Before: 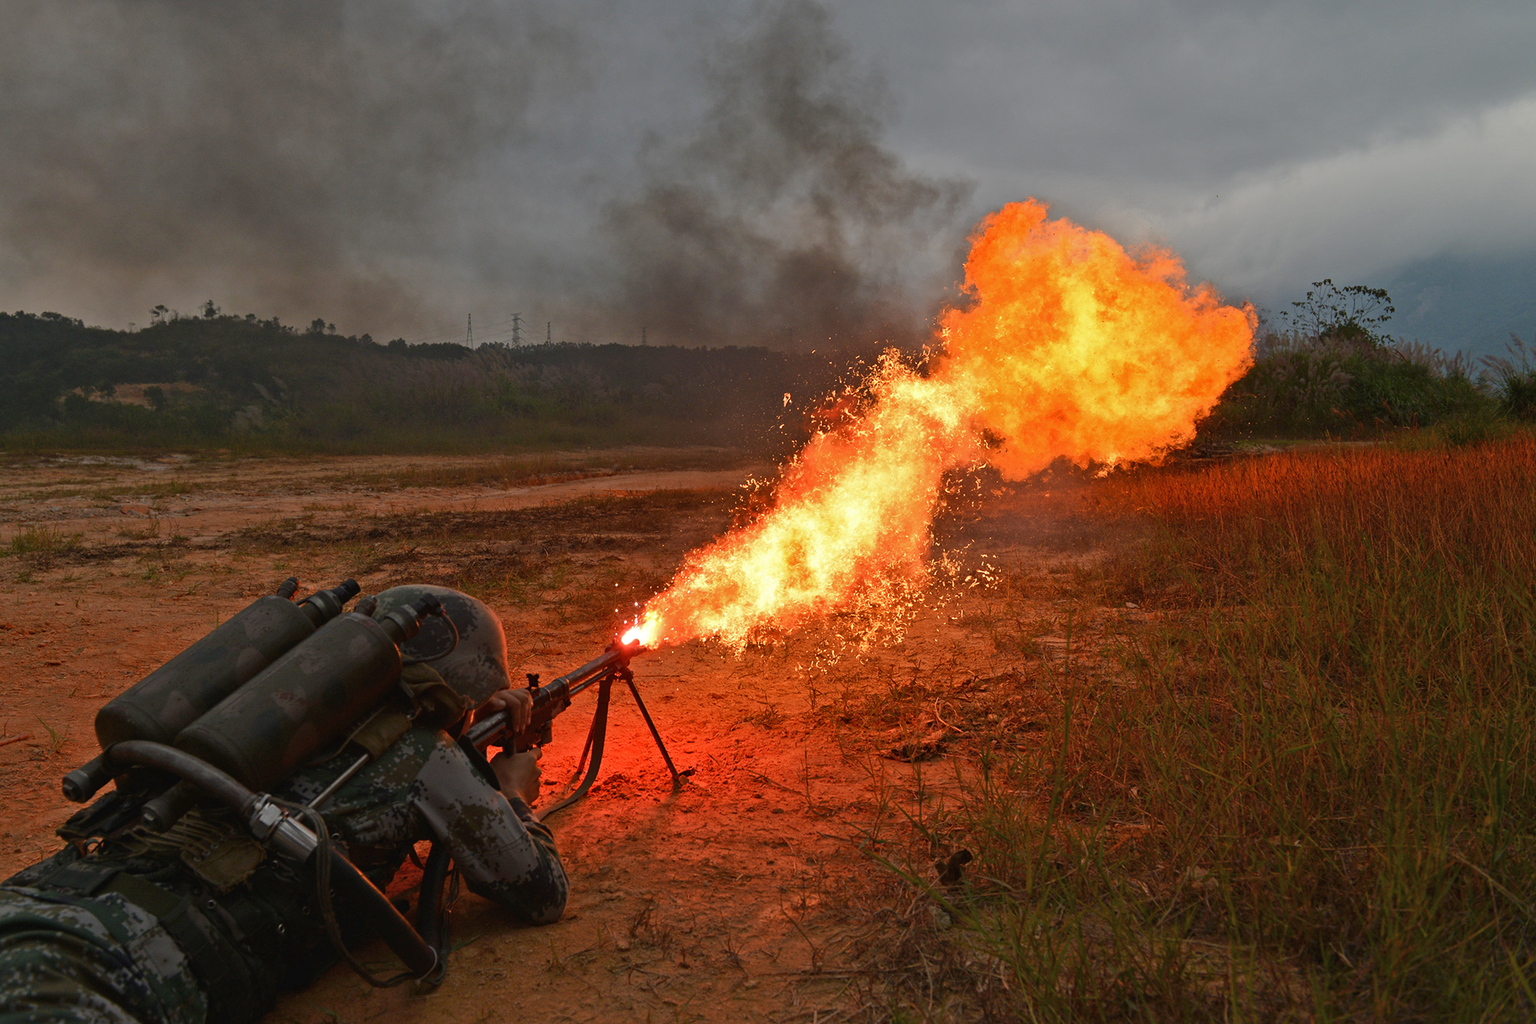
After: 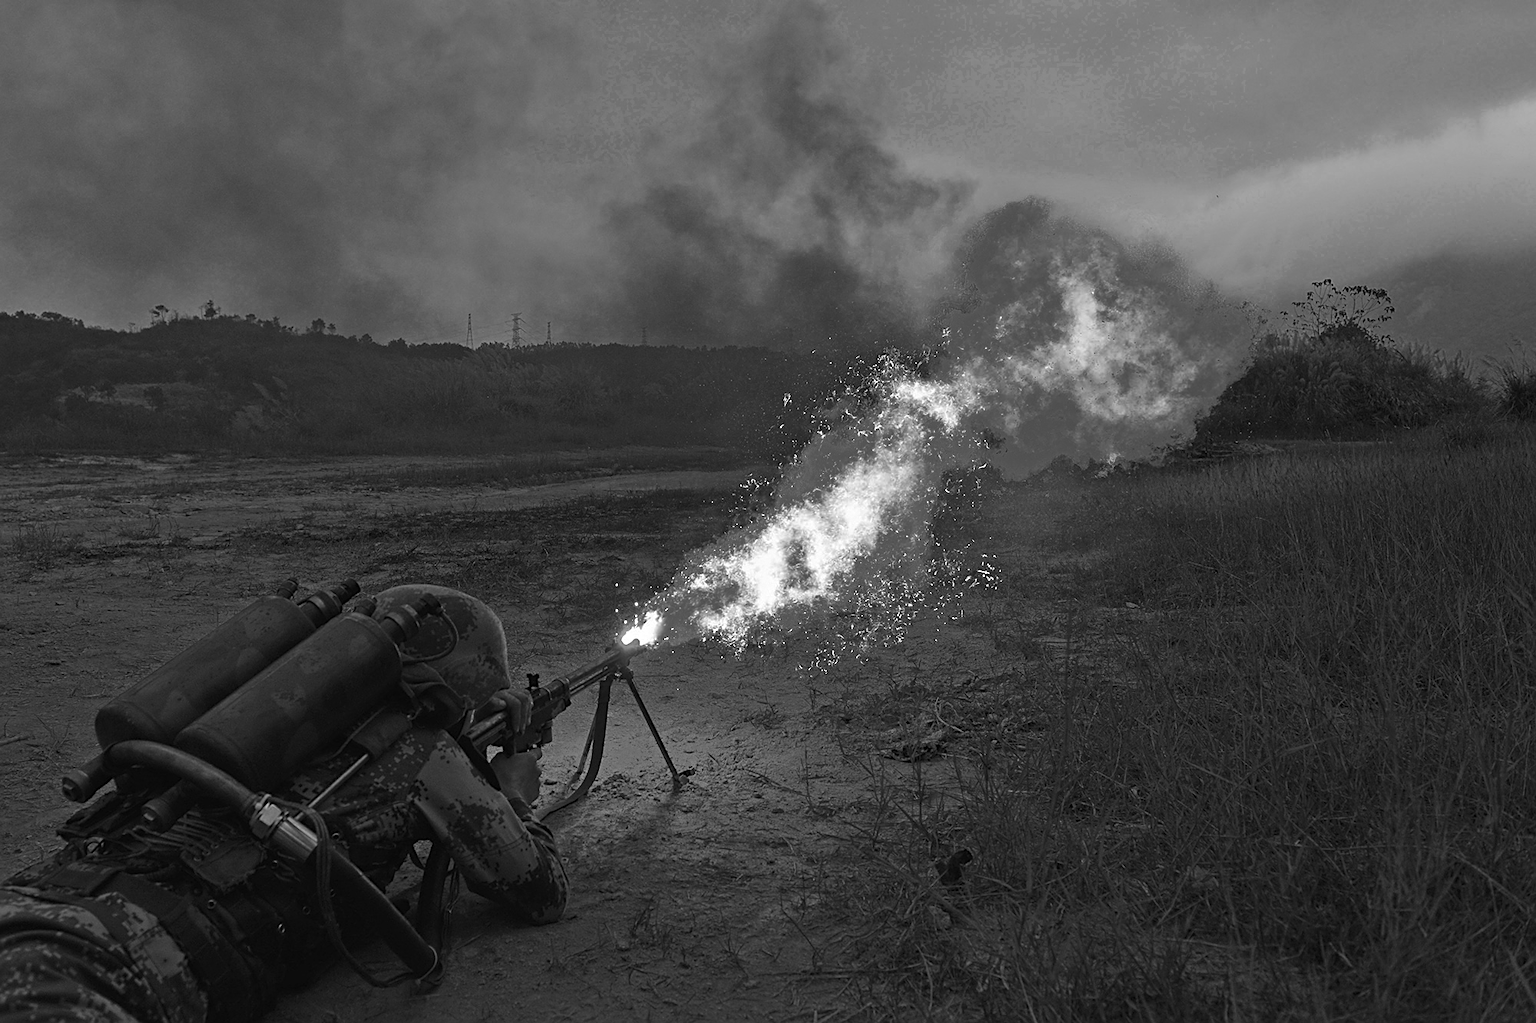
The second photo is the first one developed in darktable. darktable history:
color zones: curves: ch0 [(0.002, 0.589) (0.107, 0.484) (0.146, 0.249) (0.217, 0.352) (0.309, 0.525) (0.39, 0.404) (0.455, 0.169) (0.597, 0.055) (0.724, 0.212) (0.775, 0.691) (0.869, 0.571) (1, 0.587)]; ch1 [(0, 0) (0.143, 0) (0.286, 0) (0.429, 0) (0.571, 0) (0.714, 0) (0.857, 0)]
sharpen: on, module defaults
